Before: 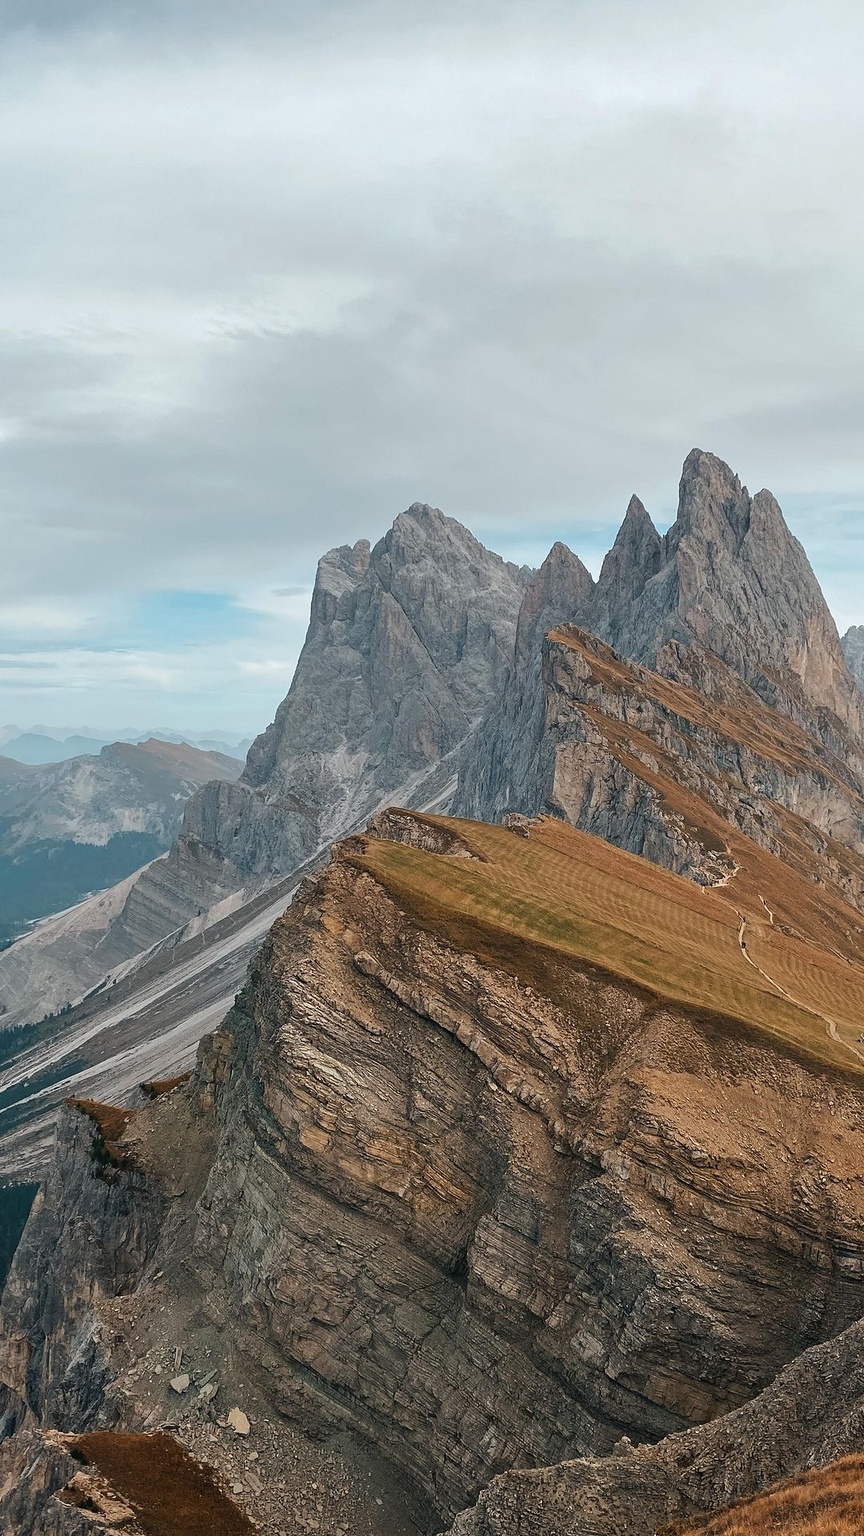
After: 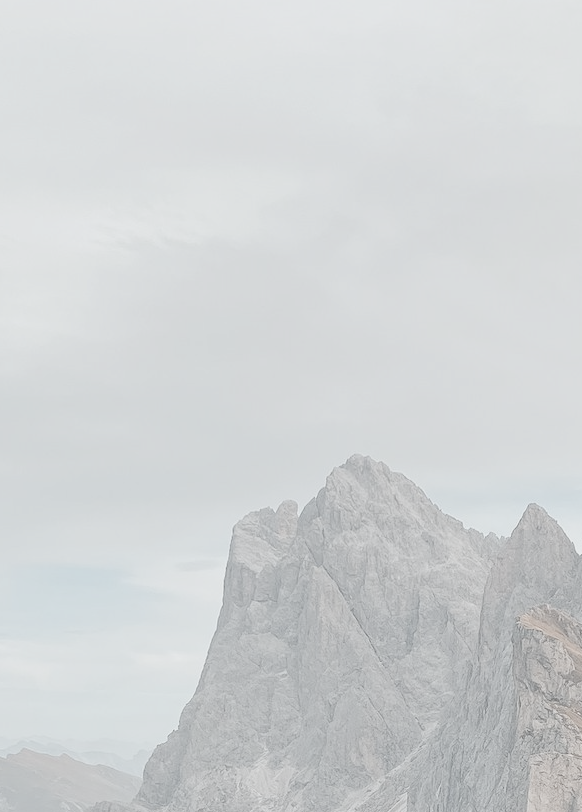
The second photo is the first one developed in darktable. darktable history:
contrast brightness saturation: contrast -0.32, brightness 0.75, saturation -0.78
crop: left 15.306%, top 9.065%, right 30.789%, bottom 48.638%
